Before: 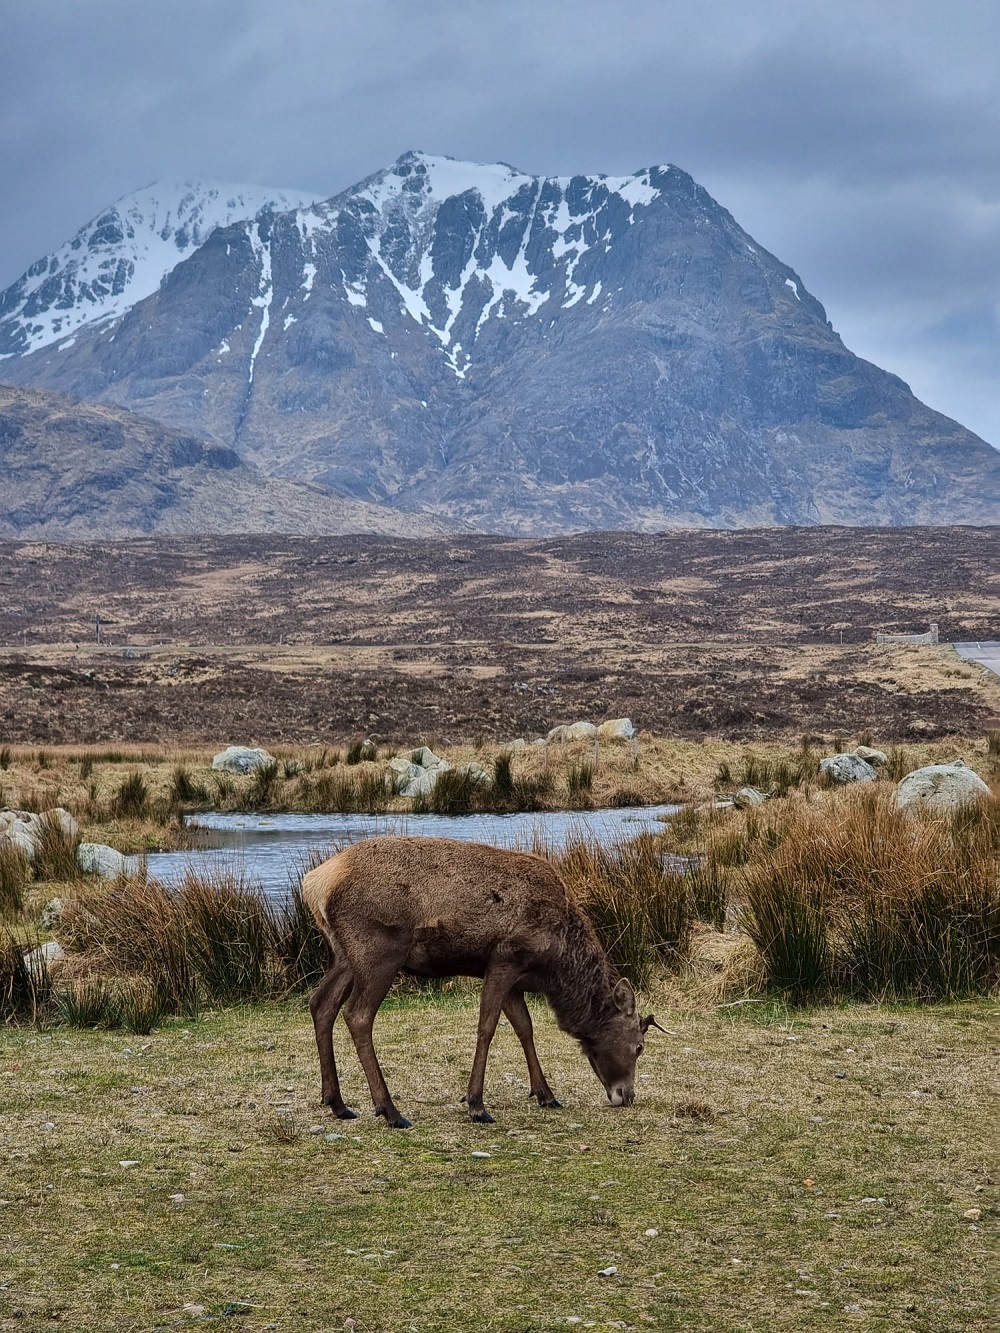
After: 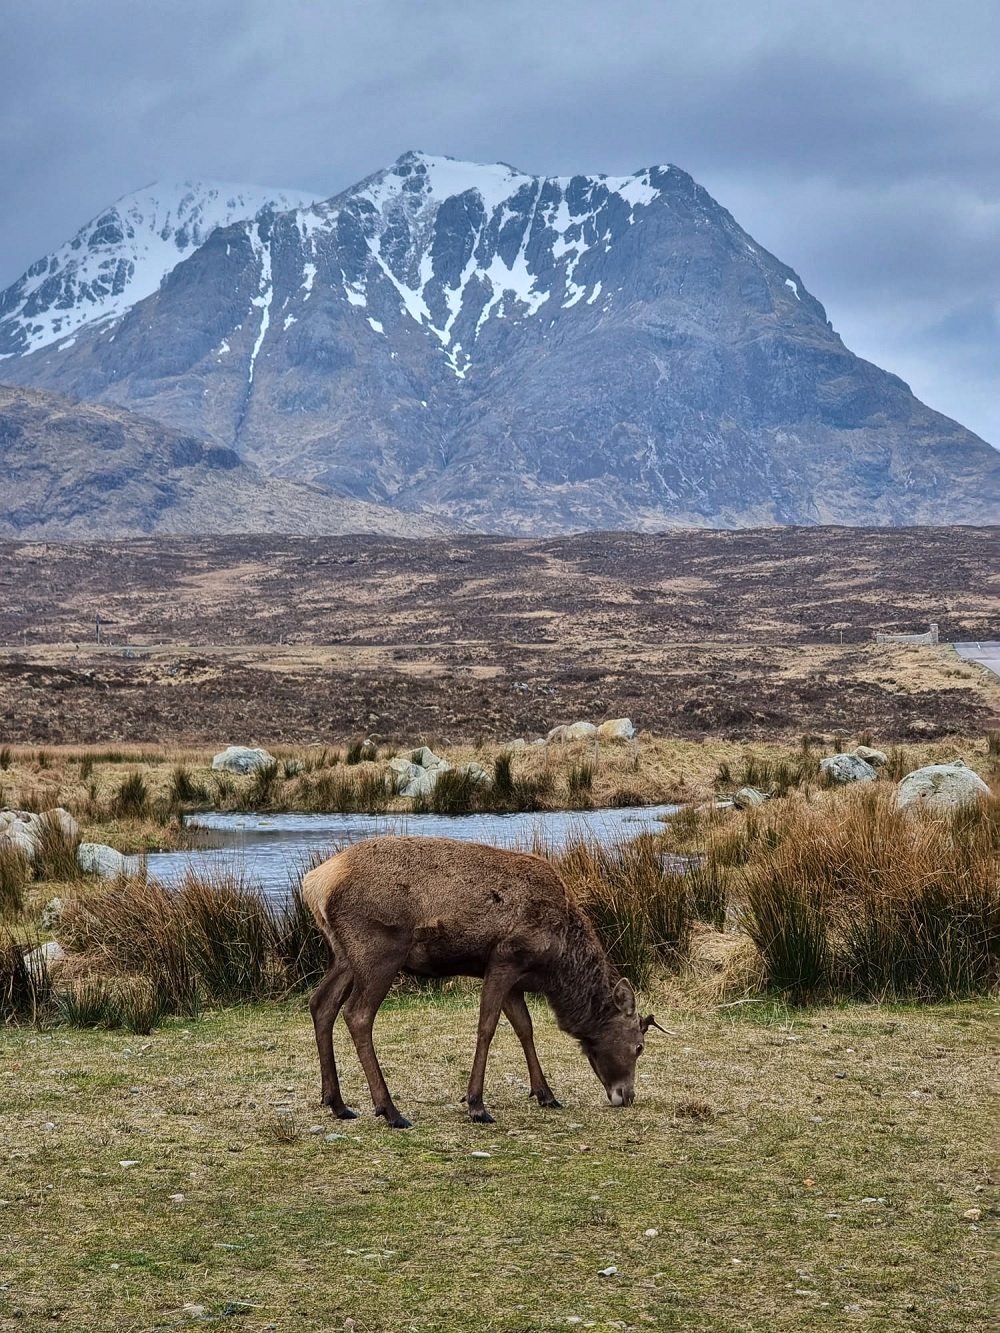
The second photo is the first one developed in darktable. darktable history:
color balance: on, module defaults
exposure: exposure 0.127 EV, compensate highlight preservation false
